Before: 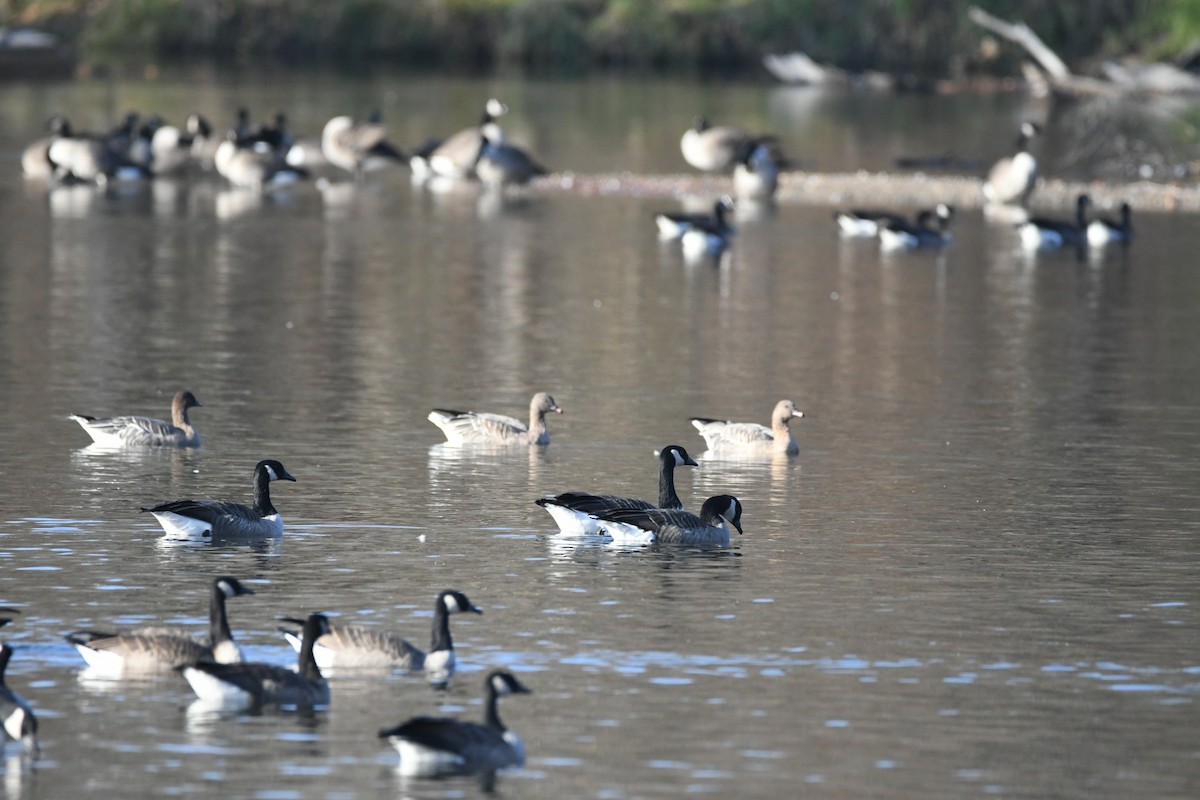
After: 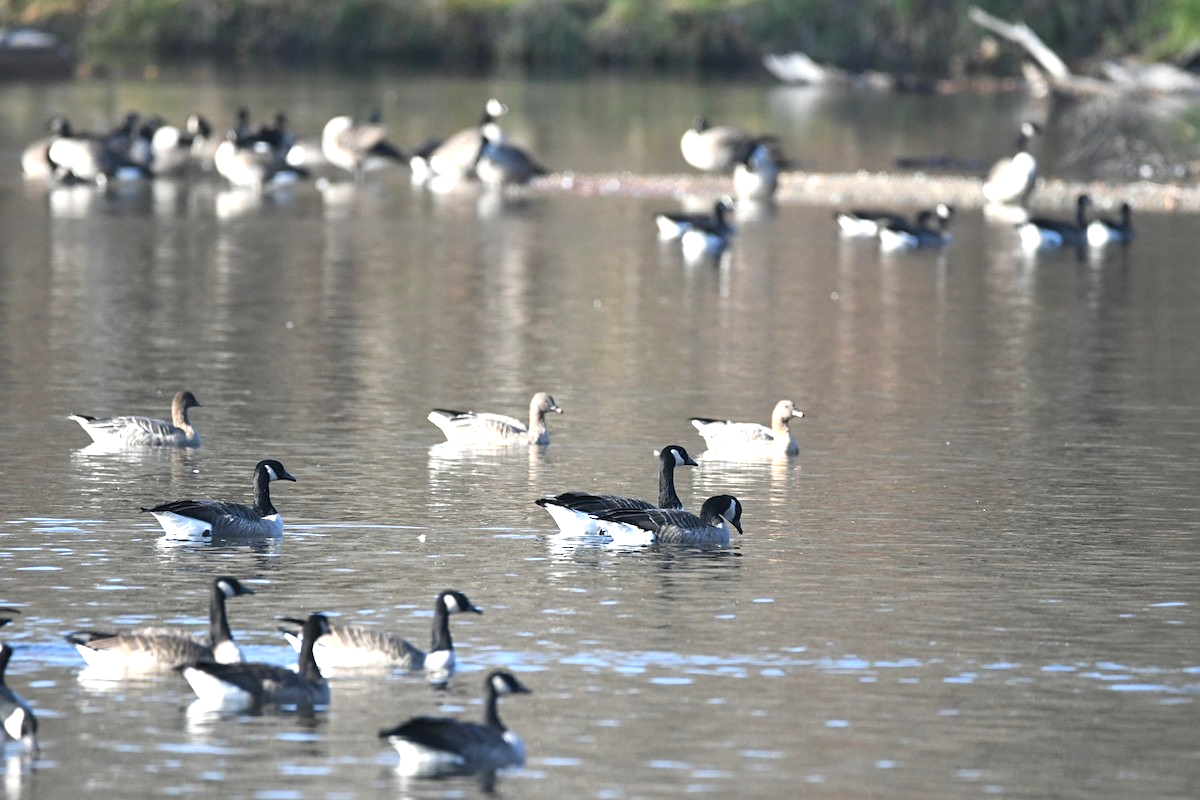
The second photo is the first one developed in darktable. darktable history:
sharpen: amount 0.211
exposure: exposure 0.605 EV, compensate highlight preservation false
